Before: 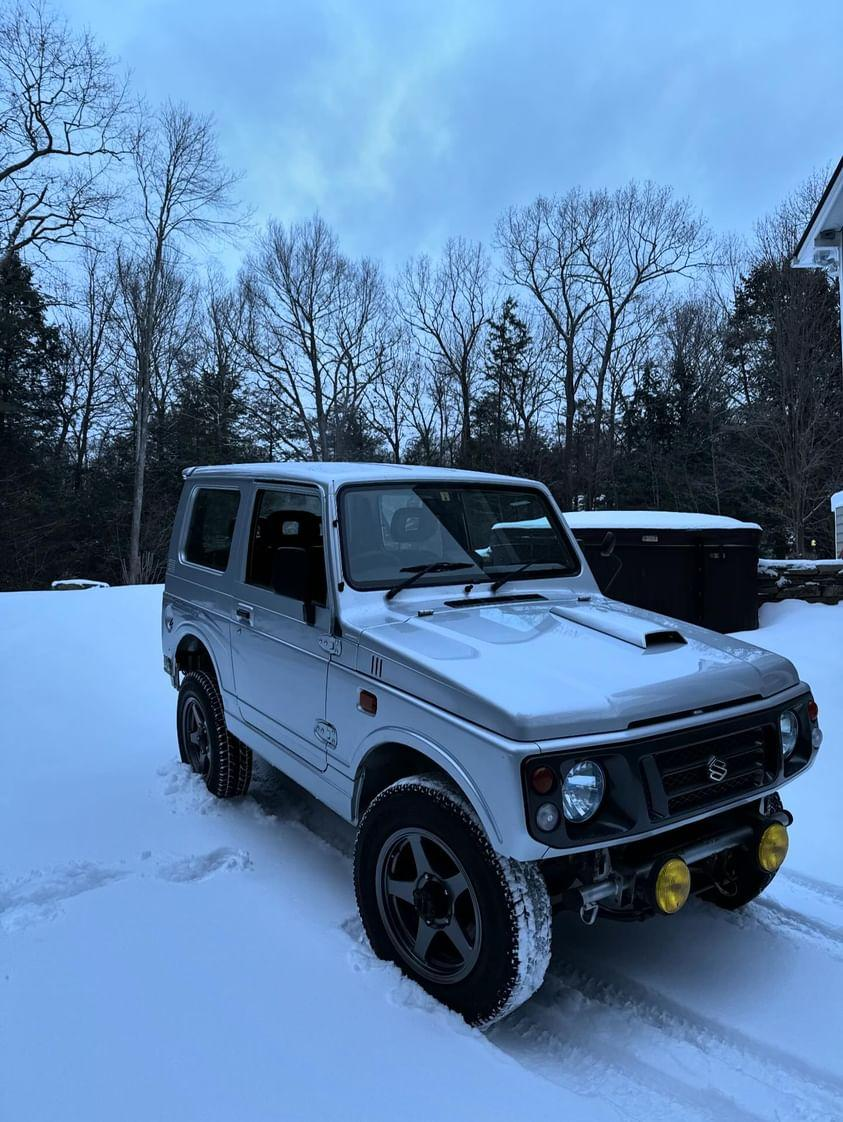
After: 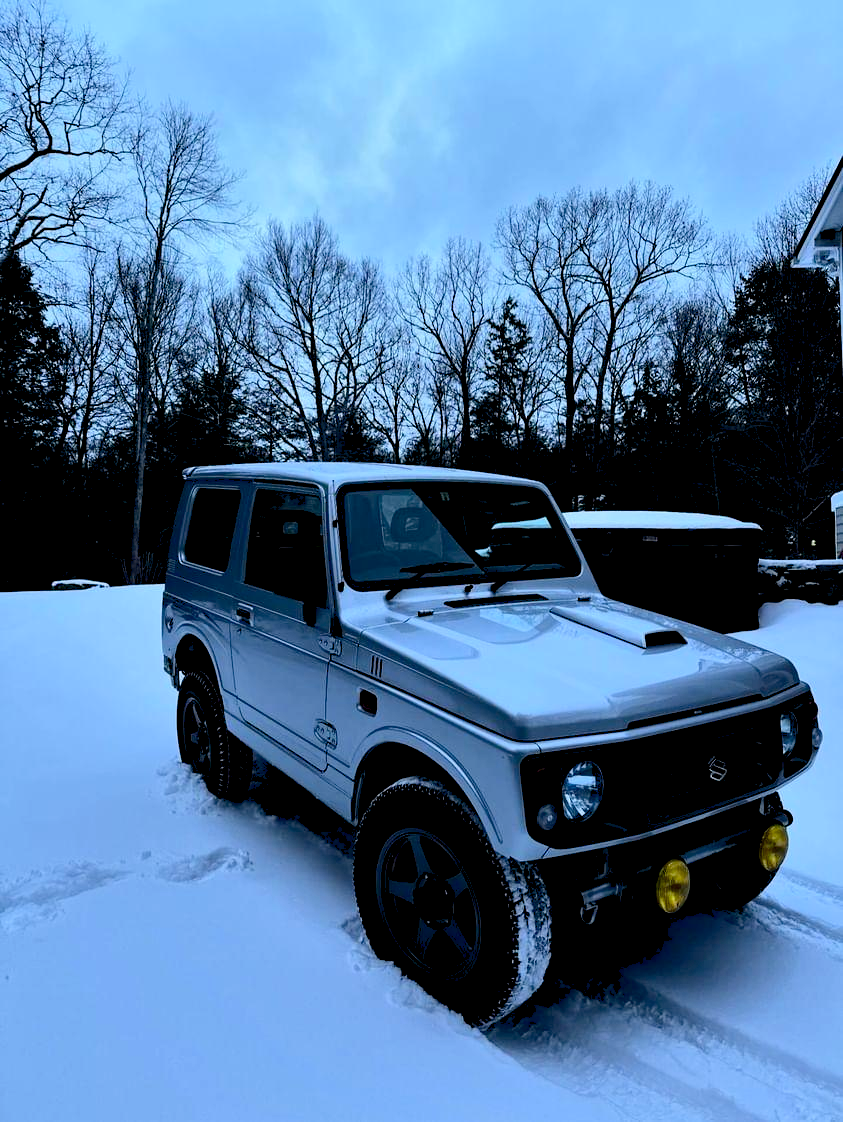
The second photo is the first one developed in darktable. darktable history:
exposure: black level correction 0.027, exposure 0.18 EV, compensate exposure bias true, compensate highlight preservation false
tone curve: curves: ch0 [(0, 0) (0.003, 0.002) (0.011, 0.009) (0.025, 0.02) (0.044, 0.034) (0.069, 0.046) (0.1, 0.062) (0.136, 0.083) (0.177, 0.119) (0.224, 0.162) (0.277, 0.216) (0.335, 0.282) (0.399, 0.365) (0.468, 0.457) (0.543, 0.541) (0.623, 0.624) (0.709, 0.713) (0.801, 0.797) (0.898, 0.889) (1, 1)], color space Lab, independent channels, preserve colors none
